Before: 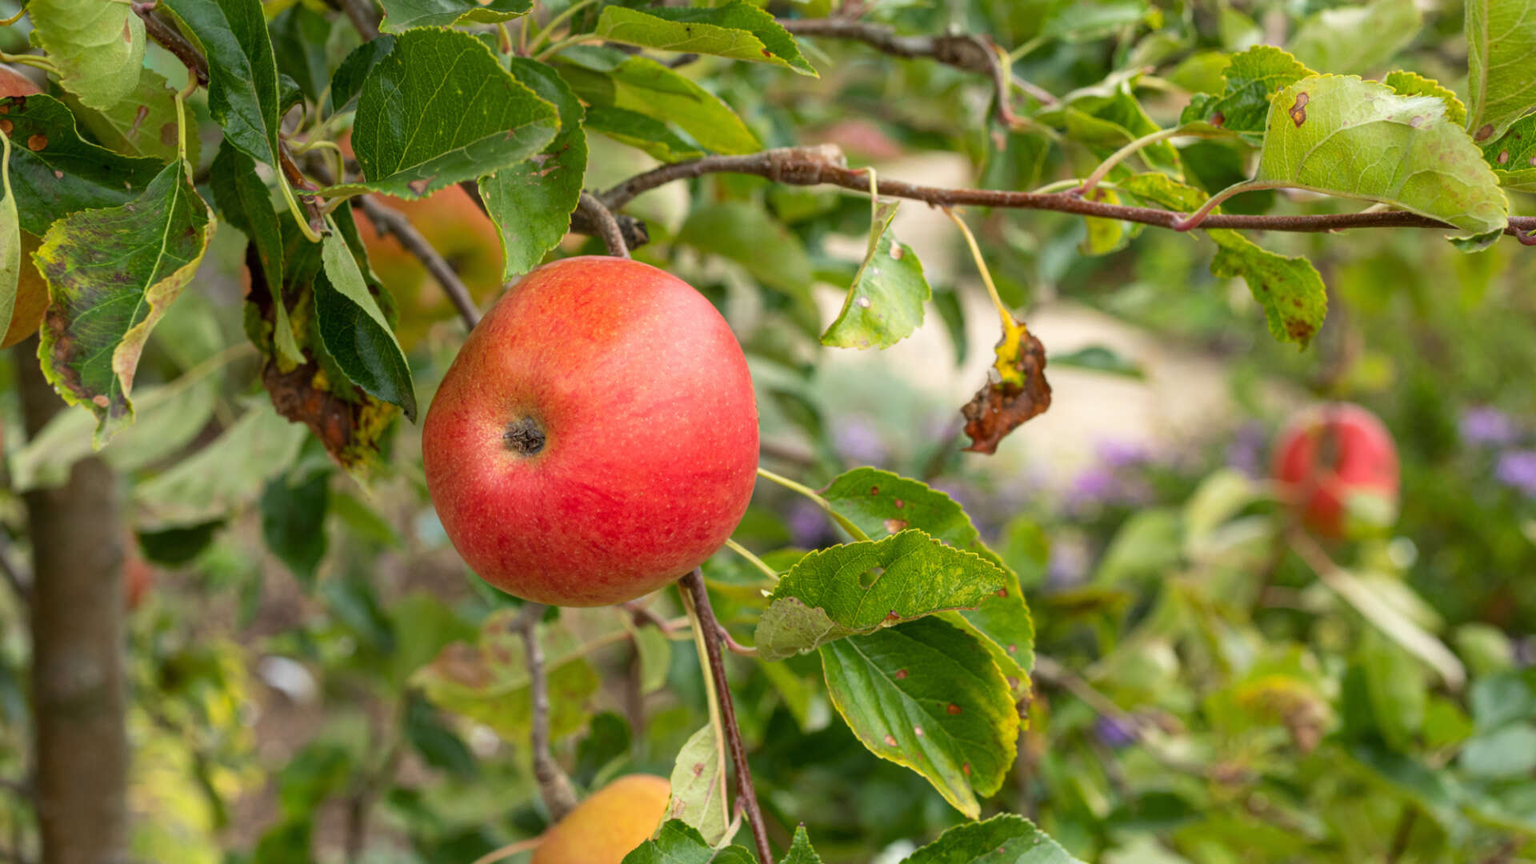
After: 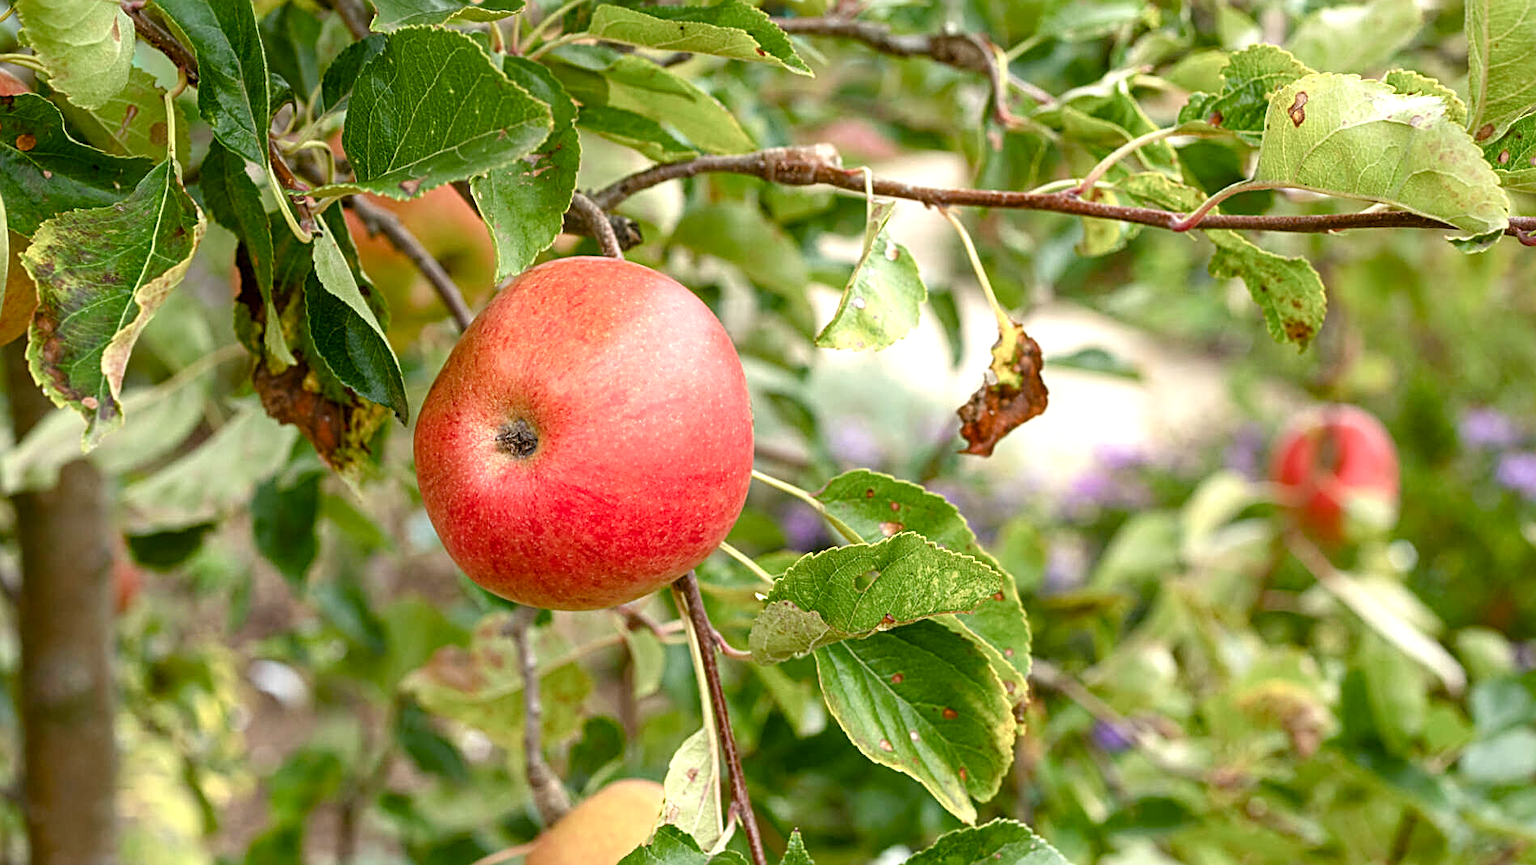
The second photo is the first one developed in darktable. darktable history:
crop and rotate: left 0.83%, top 0.258%, bottom 0.381%
color balance rgb: perceptual saturation grading › global saturation 20%, perceptual saturation grading › highlights -49.932%, perceptual saturation grading › shadows 25.93%, contrast 4.126%
exposure: black level correction 0, exposure 0.499 EV, compensate highlight preservation false
sharpen: radius 2.622, amount 0.684
